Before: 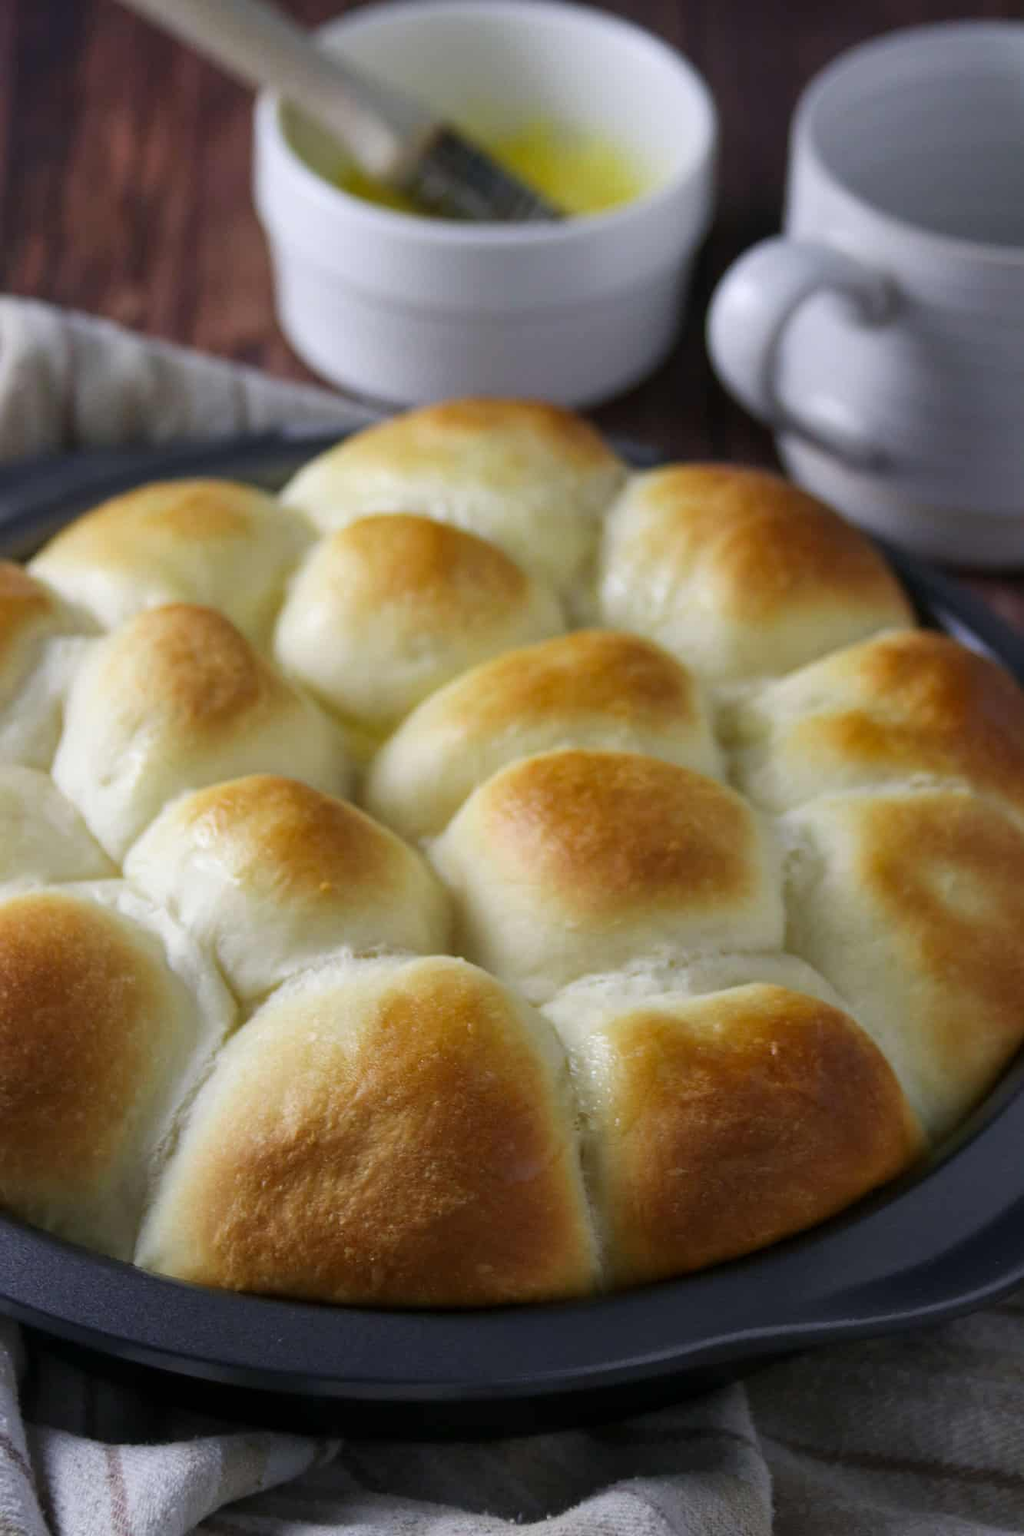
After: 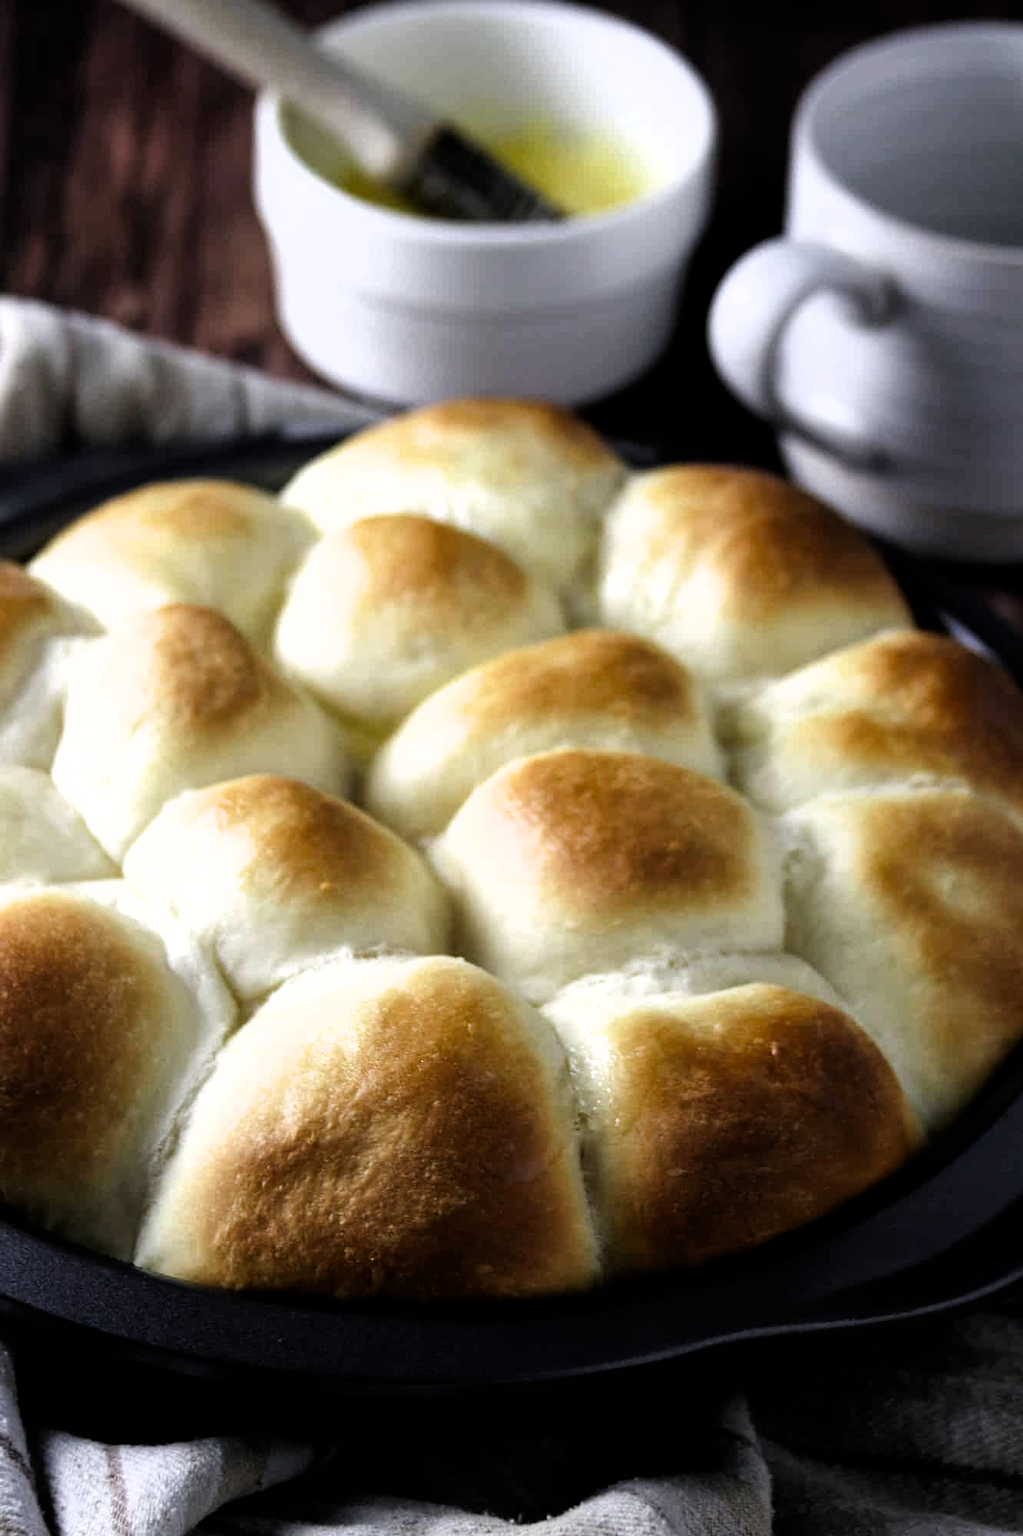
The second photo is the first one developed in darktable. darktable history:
filmic rgb: black relative exposure -8.19 EV, white relative exposure 2.22 EV, hardness 7.07, latitude 84.99%, contrast 1.7, highlights saturation mix -3.21%, shadows ↔ highlights balance -3.03%
